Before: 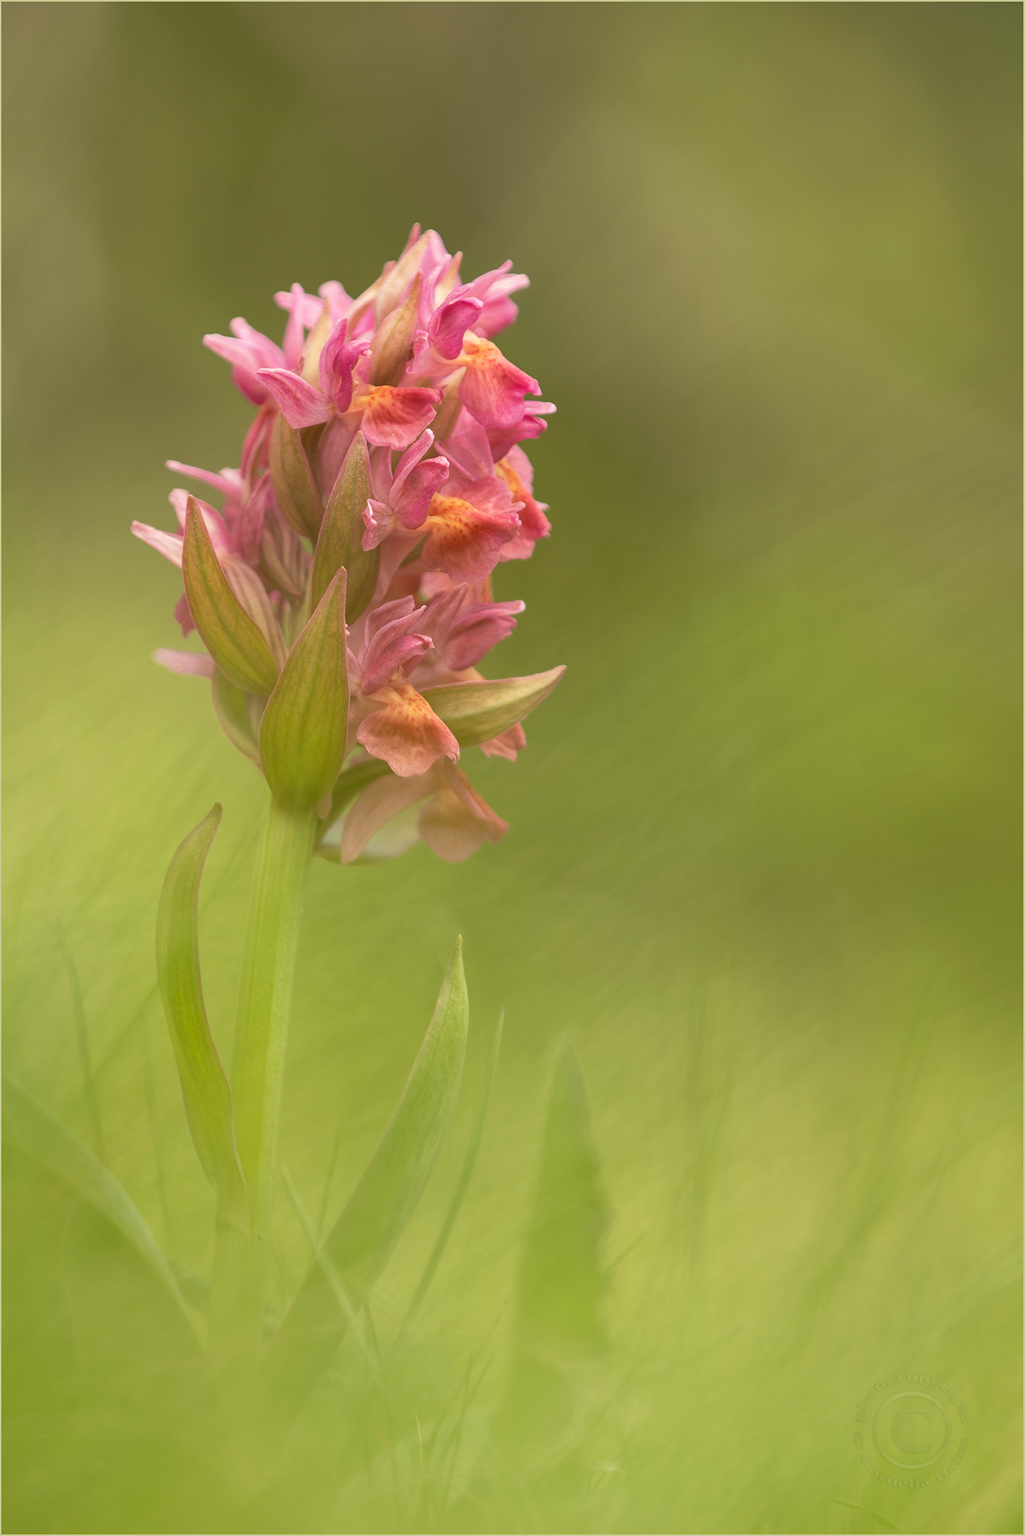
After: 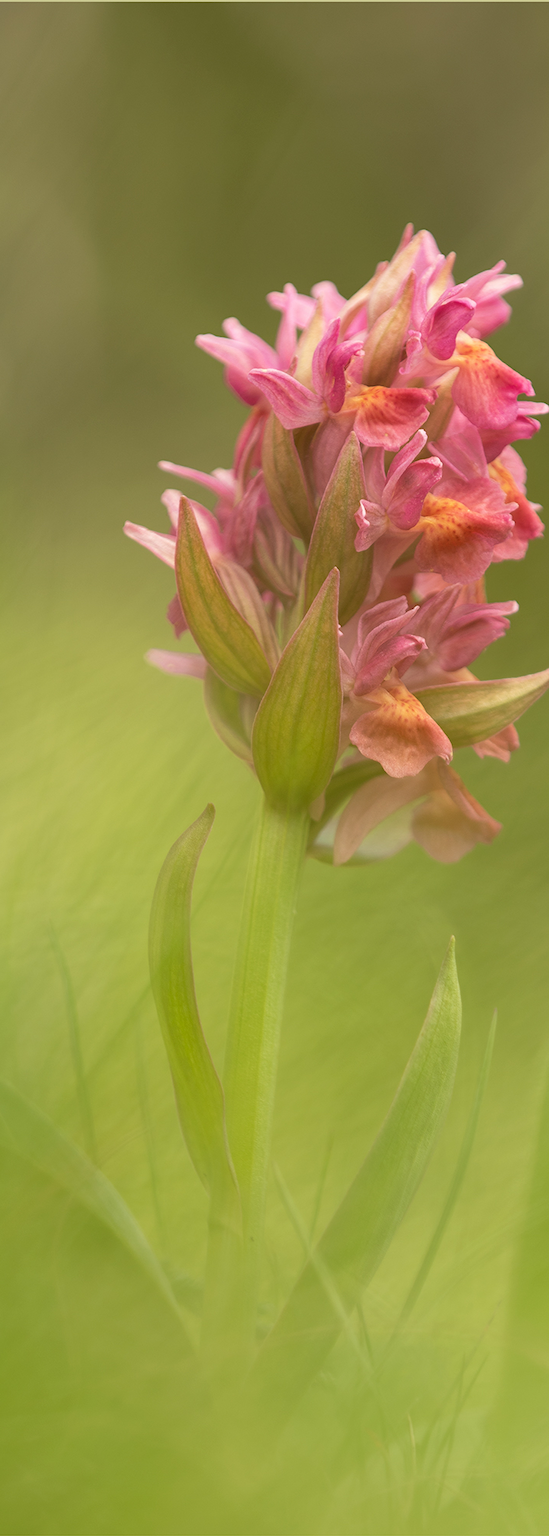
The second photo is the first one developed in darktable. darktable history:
crop: left 0.816%, right 45.583%, bottom 0.081%
